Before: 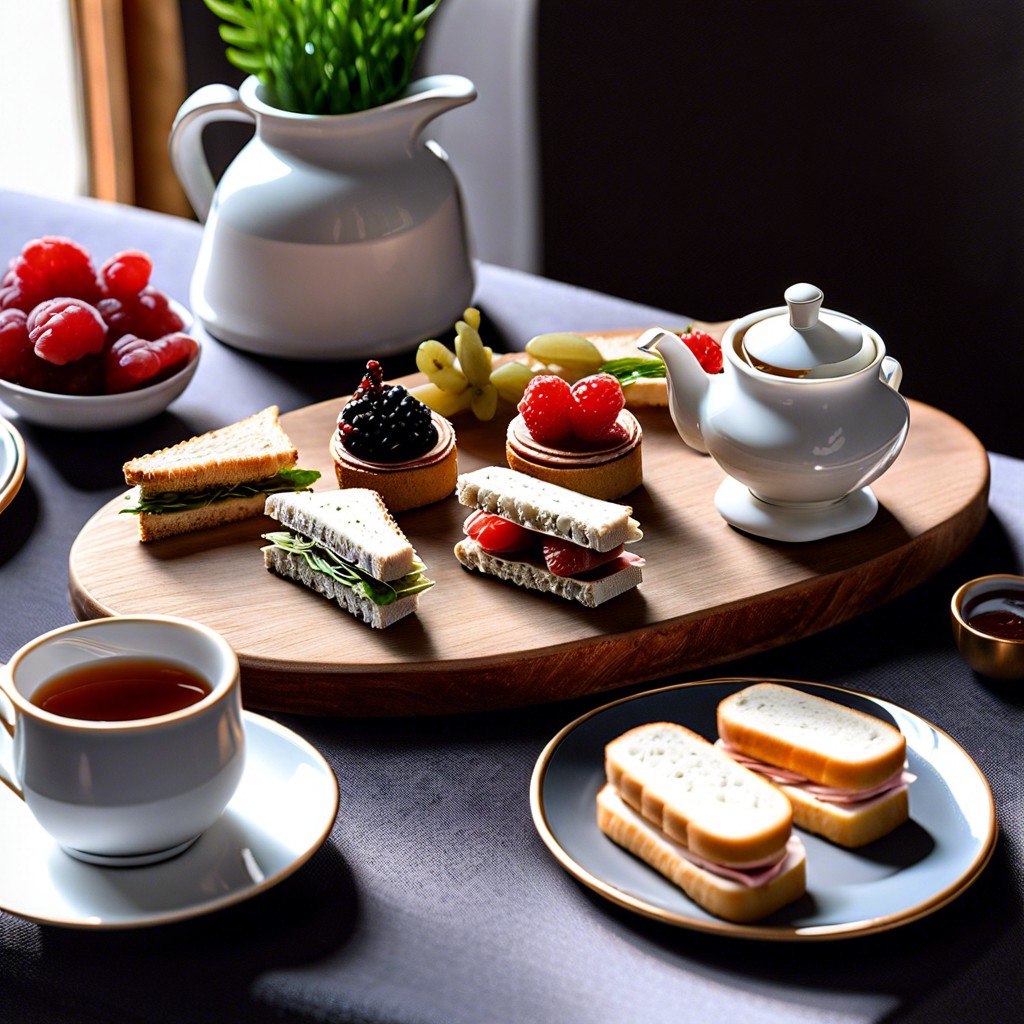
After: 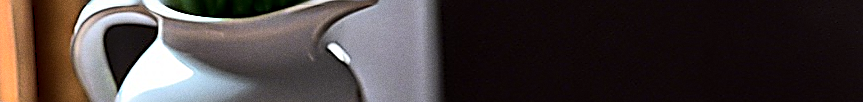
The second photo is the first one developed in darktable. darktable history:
crop and rotate: left 9.644%, top 9.491%, right 6.021%, bottom 80.509%
exposure: exposure -0.041 EV, compensate highlight preservation false
shadows and highlights: on, module defaults
local contrast: mode bilateral grid, contrast 20, coarseness 50, detail 144%, midtone range 0.2
tone curve: curves: ch0 [(0, 0) (0.195, 0.109) (0.751, 0.848) (1, 1)], color space Lab, linked channels, preserve colors none
sharpen: amount 1.861
grain: coarseness 3.21 ISO
